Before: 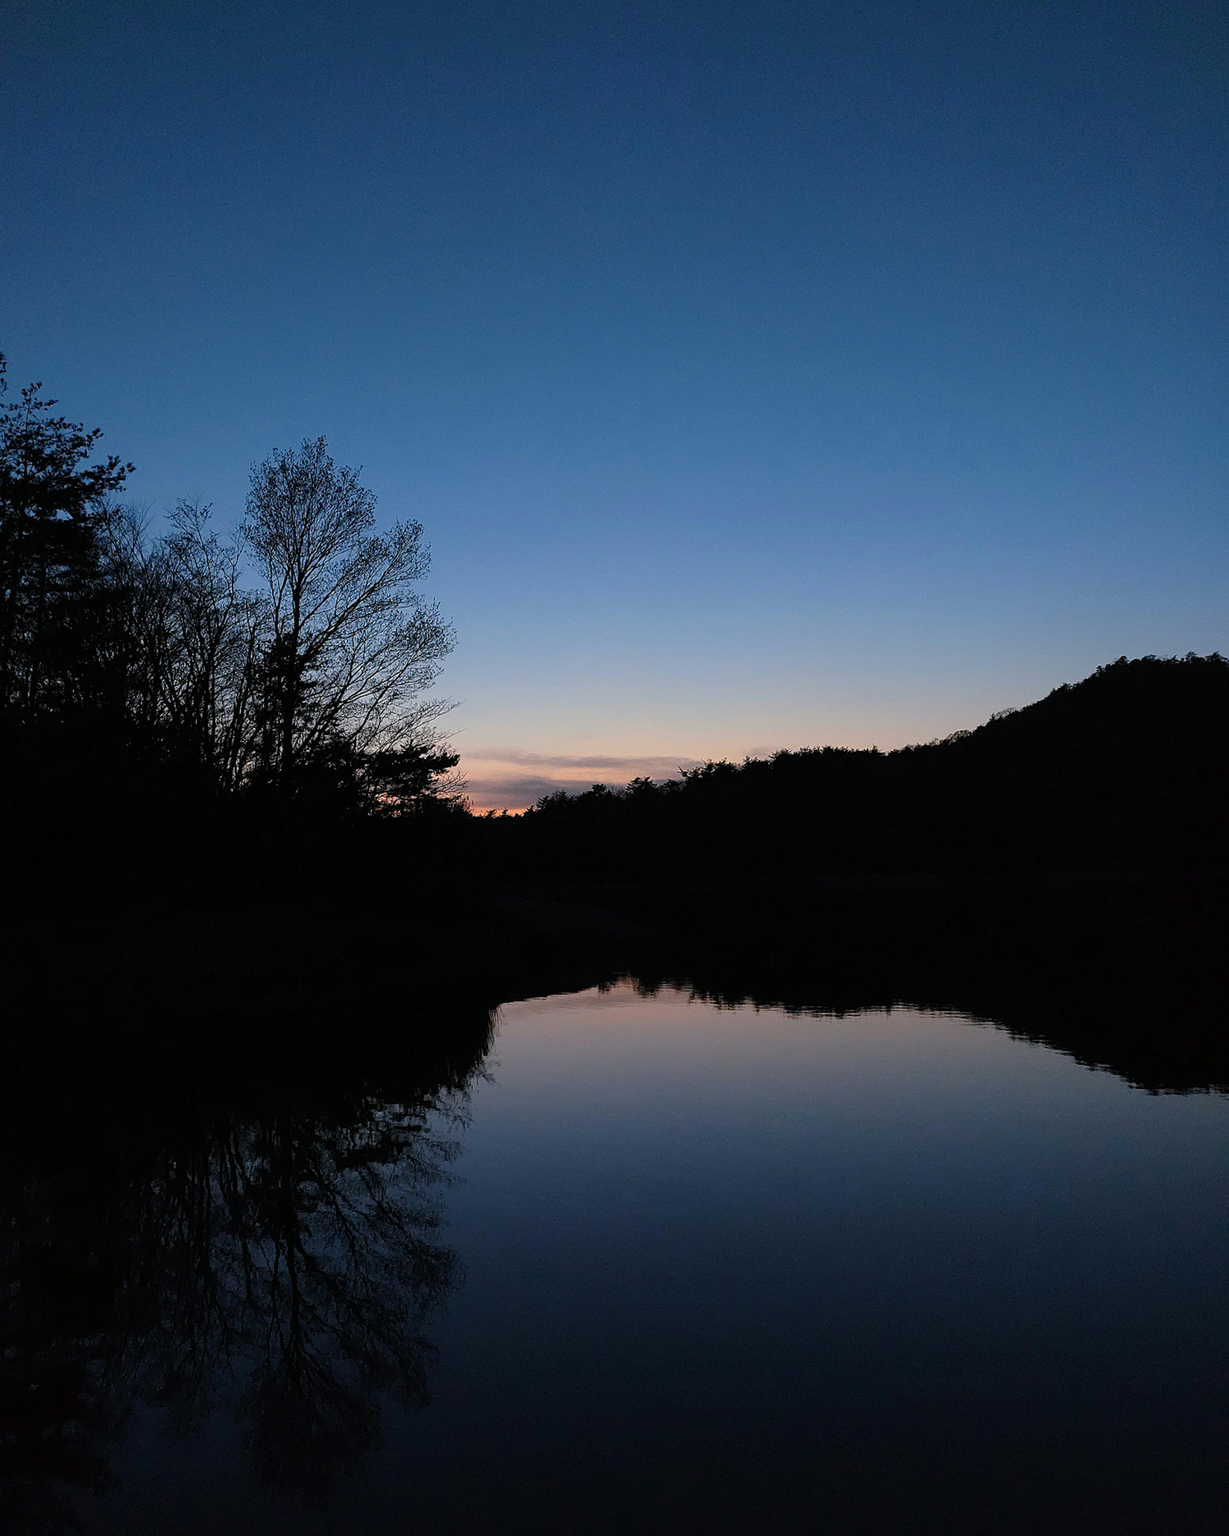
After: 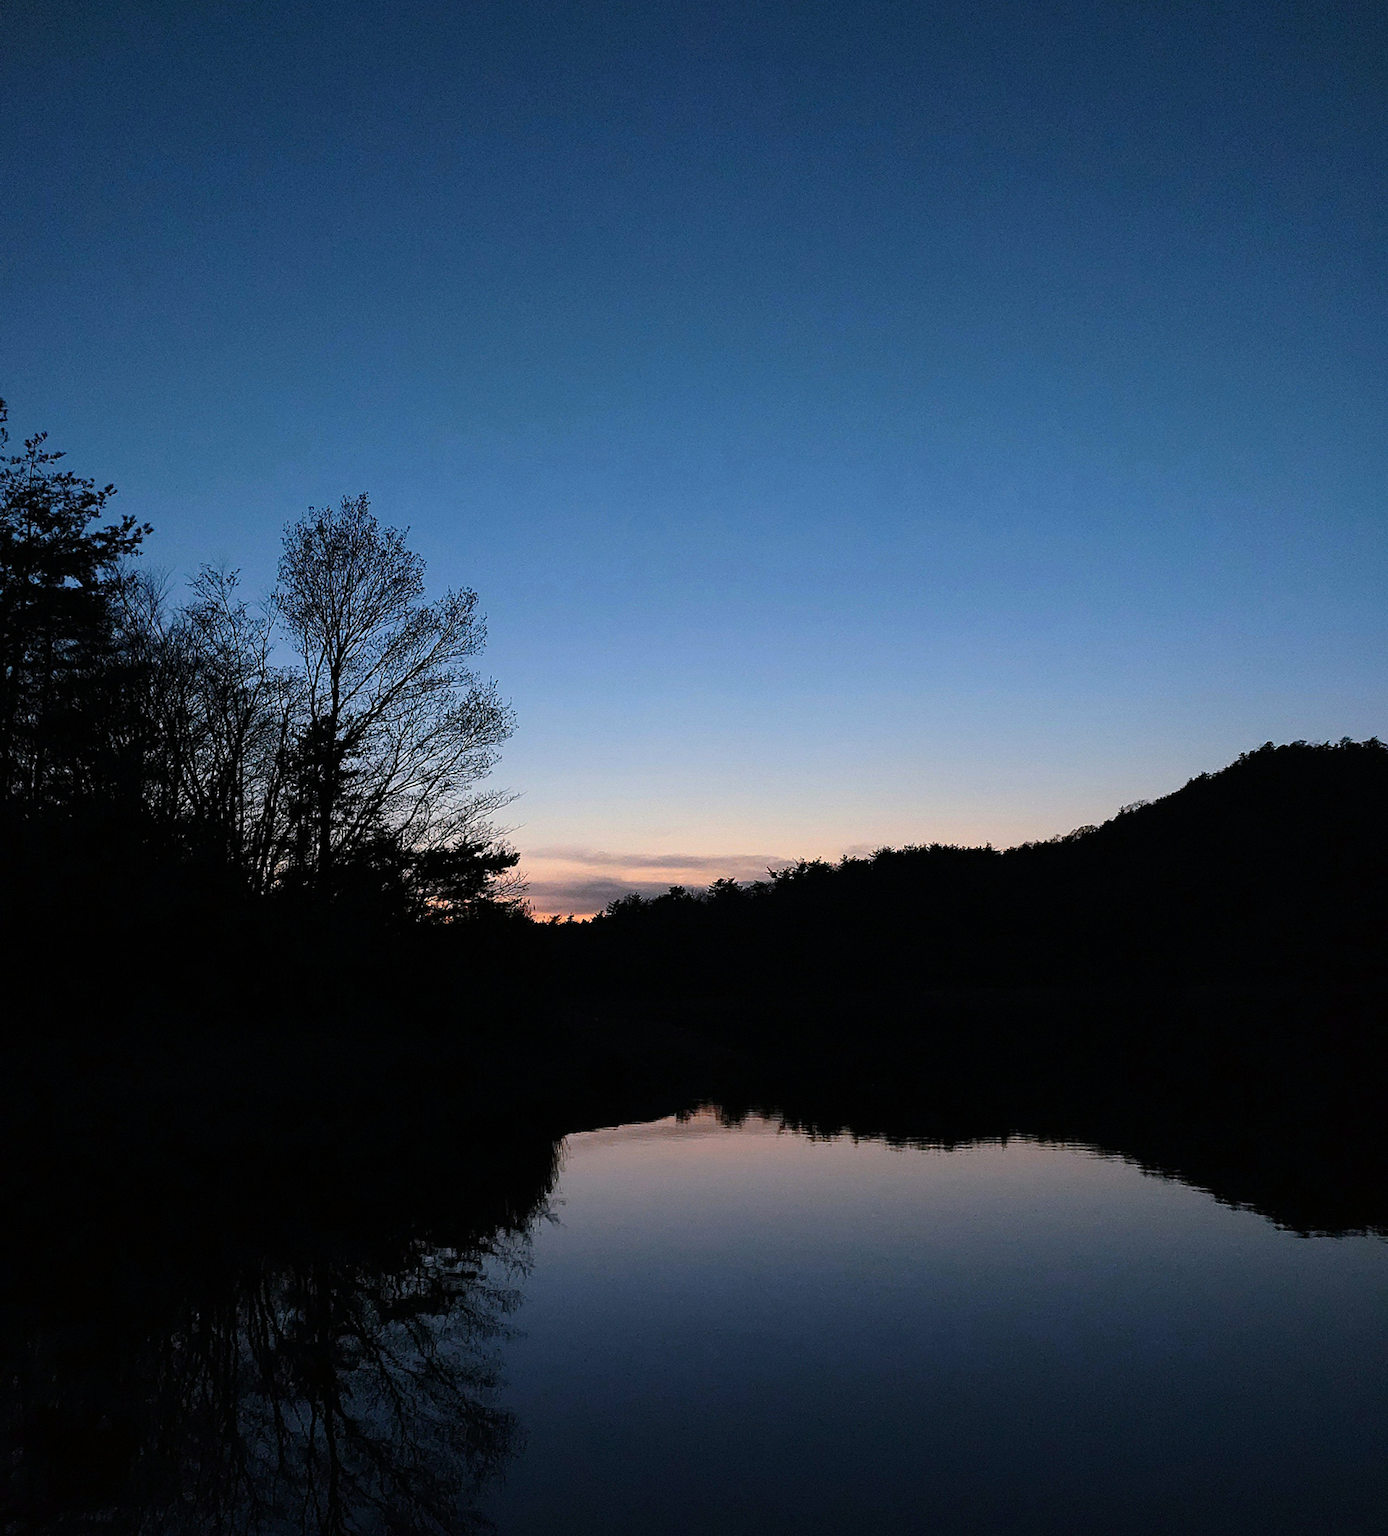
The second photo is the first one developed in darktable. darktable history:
tone equalizer: -8 EV -0.417 EV, -7 EV -0.389 EV, -6 EV -0.333 EV, -5 EV -0.222 EV, -3 EV 0.222 EV, -2 EV 0.333 EV, -1 EV 0.389 EV, +0 EV 0.417 EV, edges refinement/feathering 500, mask exposure compensation -1.57 EV, preserve details no
crop and rotate: top 0%, bottom 11.49%
white balance: emerald 1
exposure: compensate exposure bias true, compensate highlight preservation false
